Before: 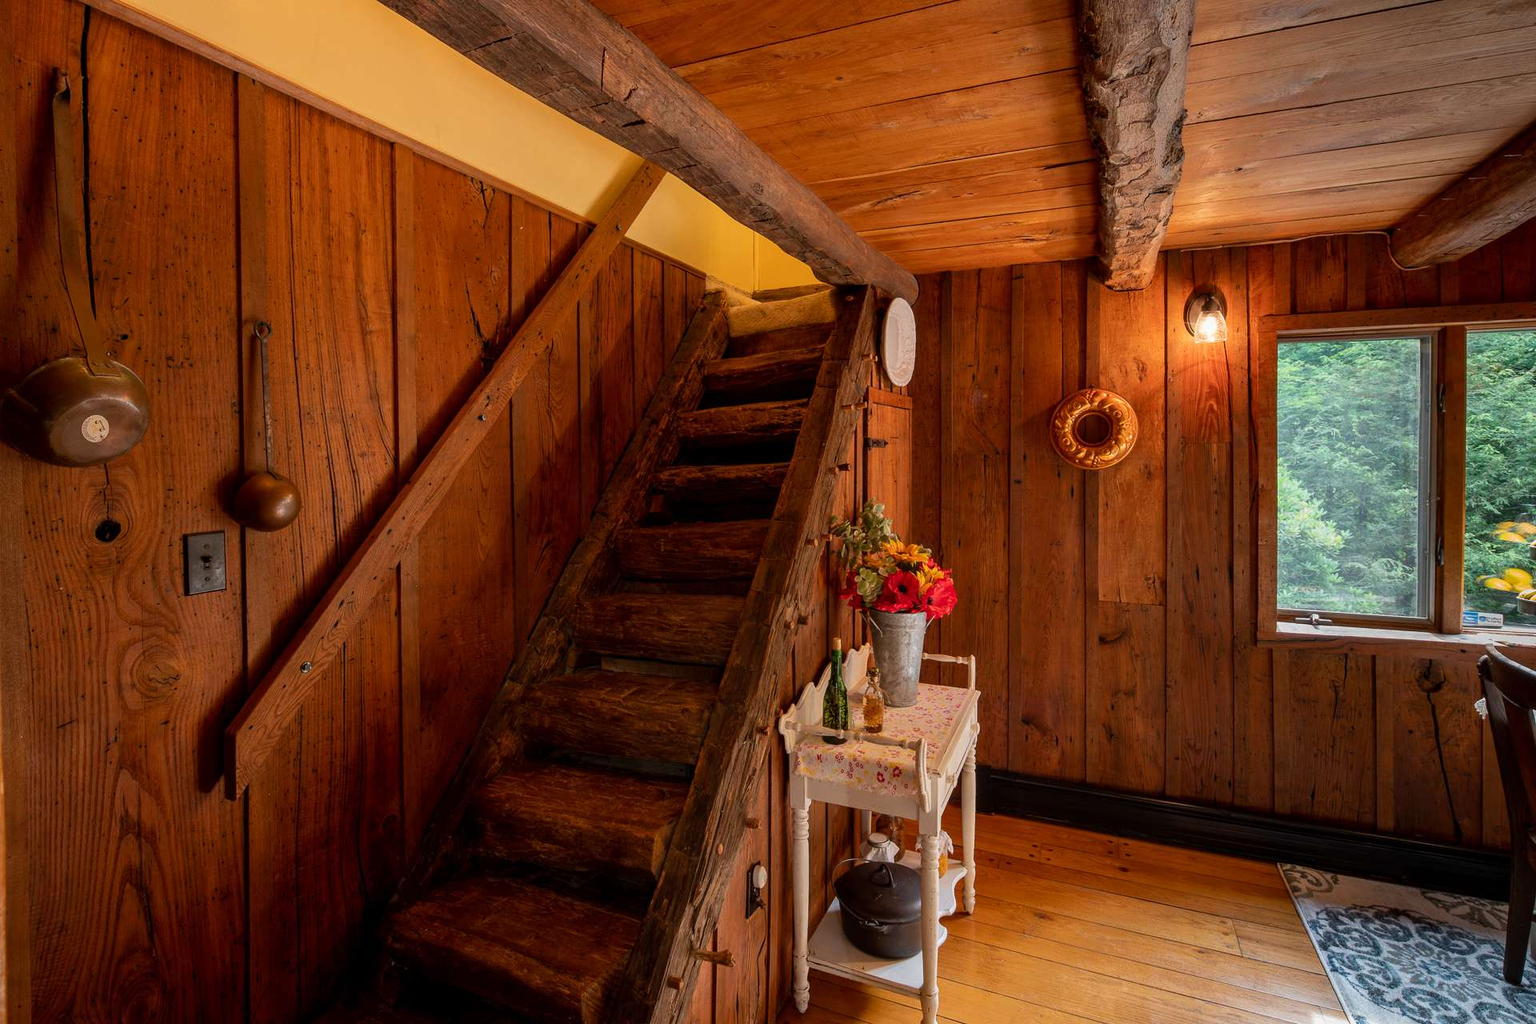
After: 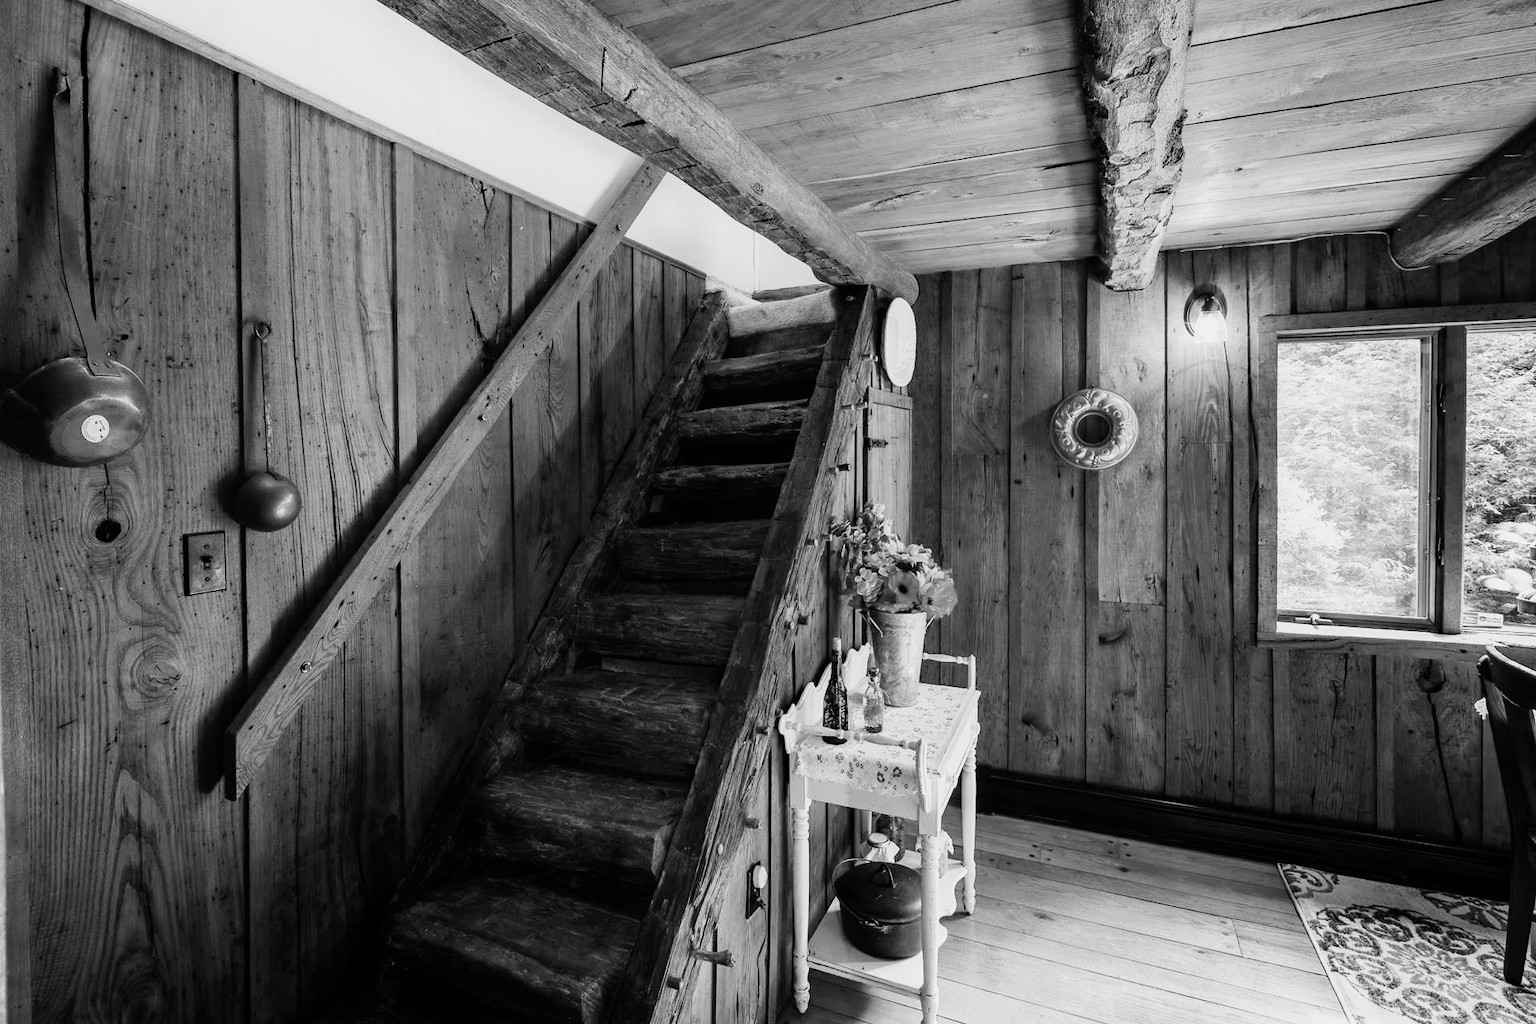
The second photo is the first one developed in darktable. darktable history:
monochrome: a -74.22, b 78.2
contrast brightness saturation: contrast 0.14
base curve: curves: ch0 [(0, 0) (0.028, 0.03) (0.105, 0.232) (0.387, 0.748) (0.754, 0.968) (1, 1)], fusion 1, exposure shift 0.576, preserve colors none
